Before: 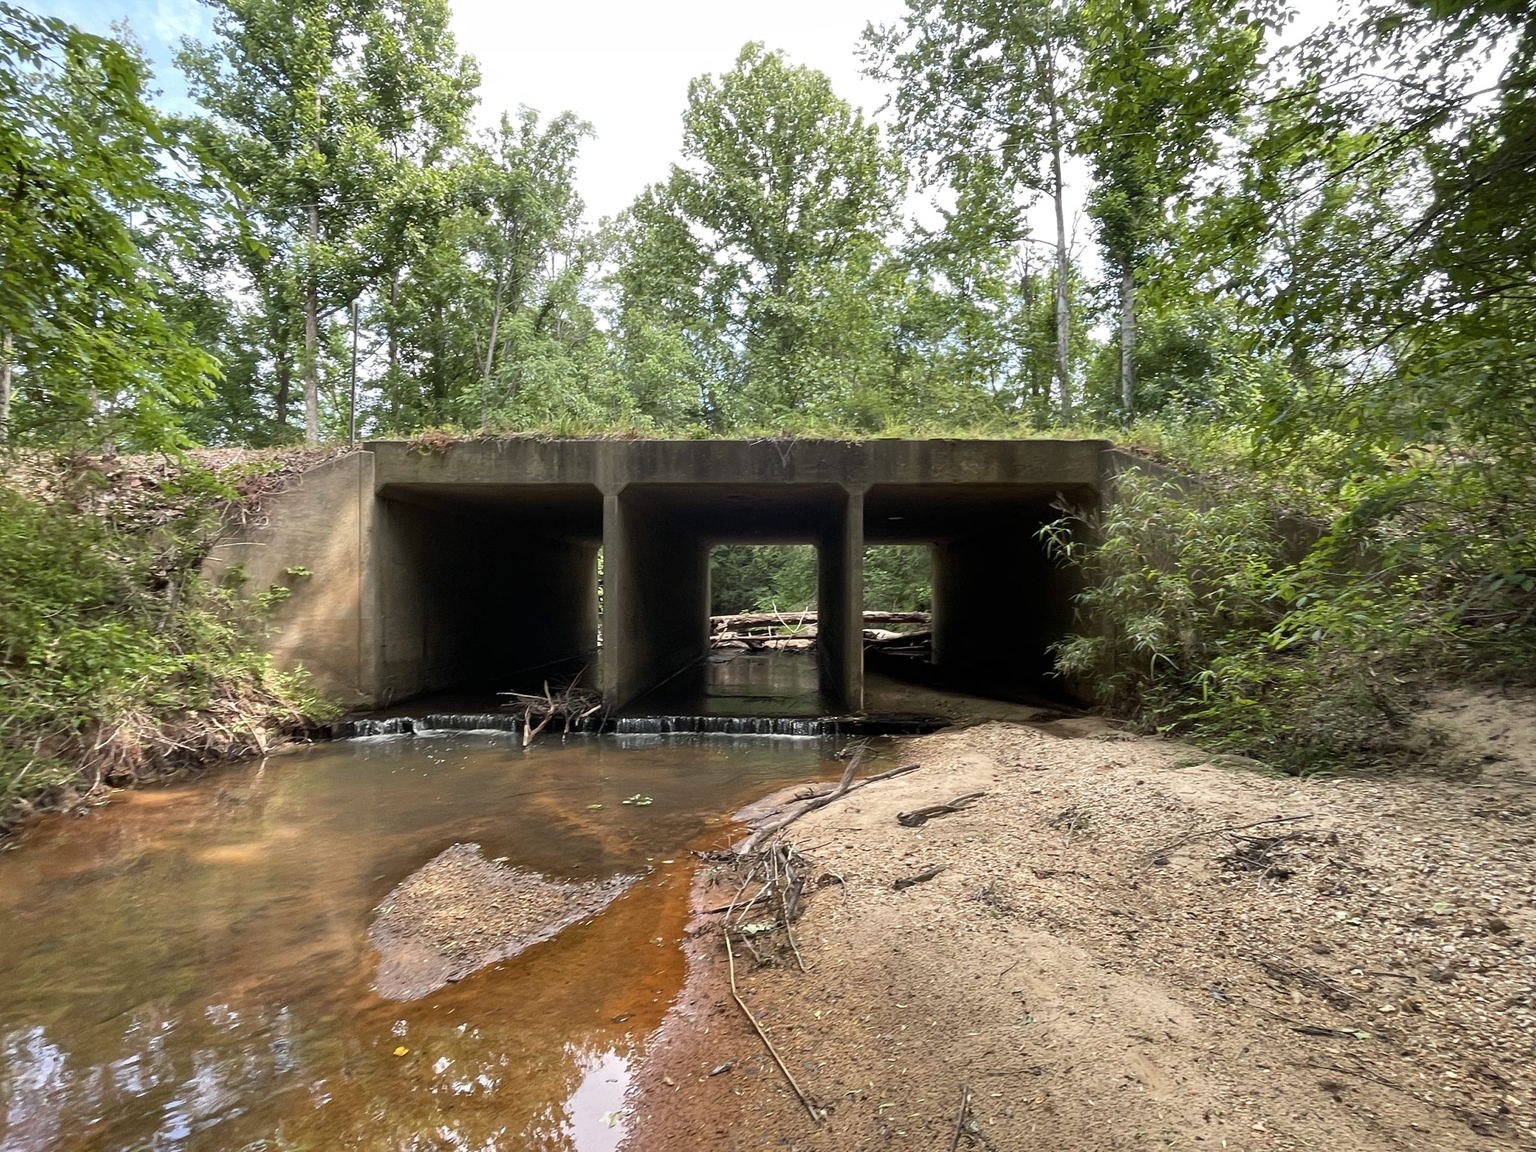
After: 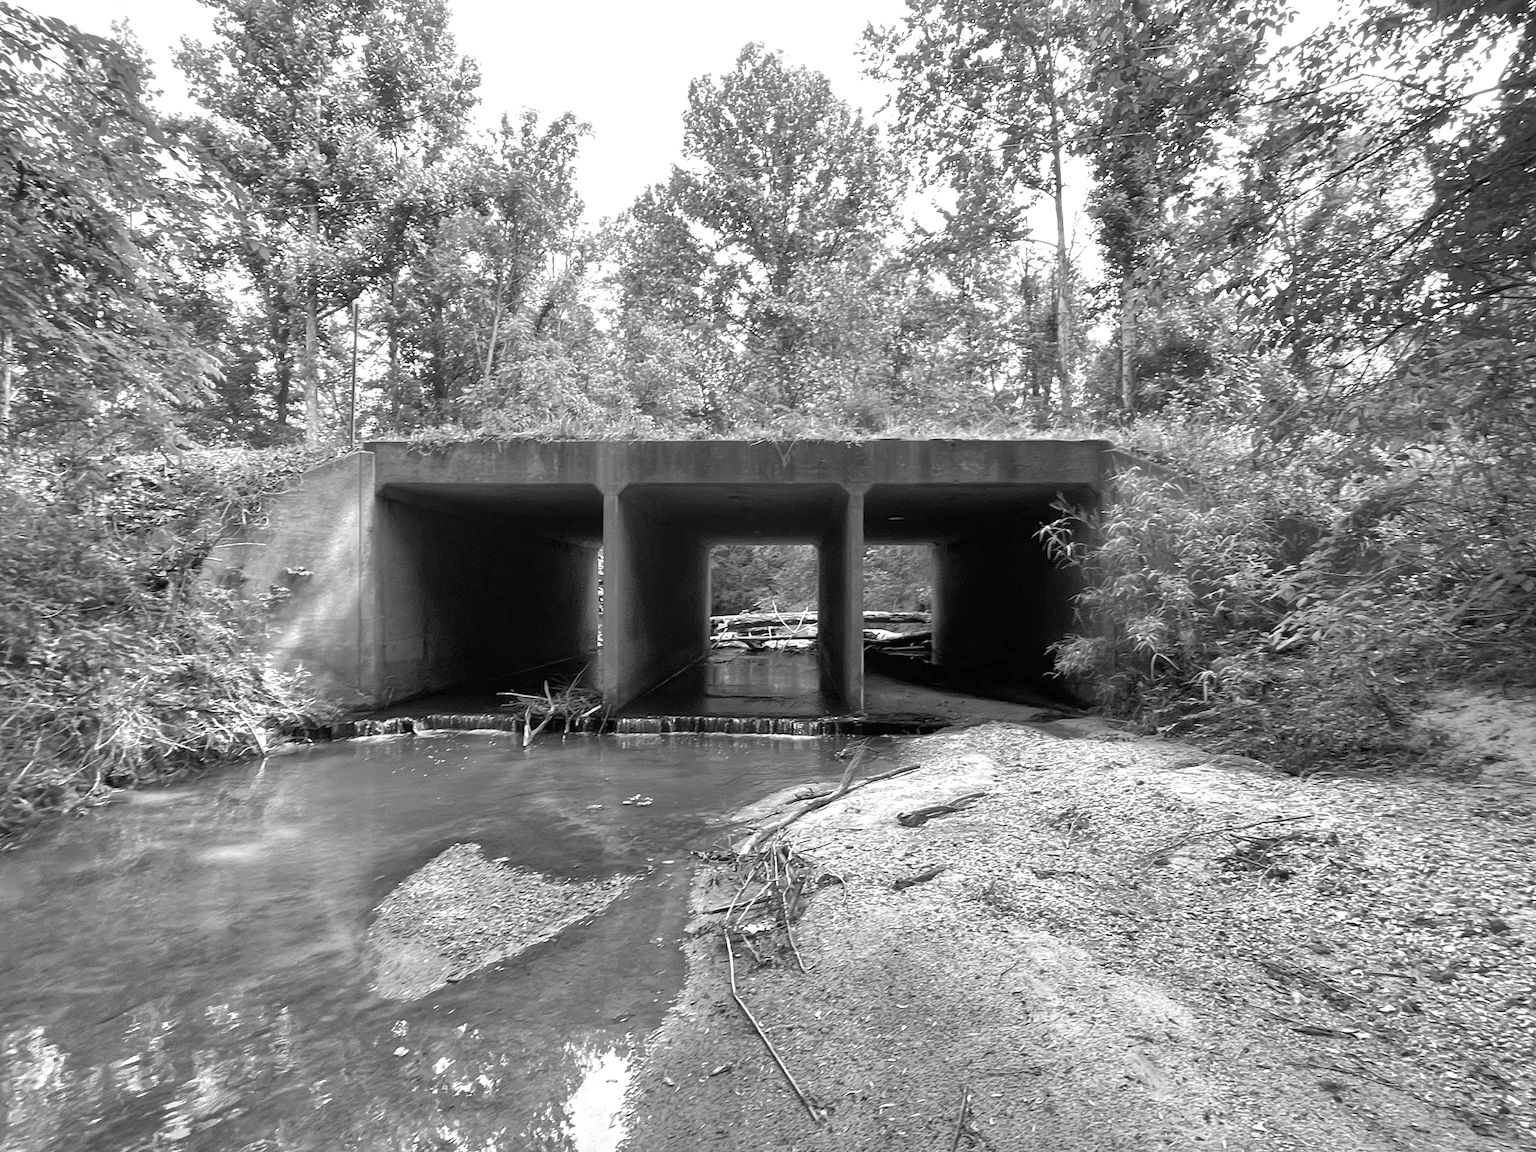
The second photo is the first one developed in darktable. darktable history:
color contrast: green-magenta contrast 0, blue-yellow contrast 0
shadows and highlights: on, module defaults
exposure: black level correction 0, exposure 0.5 EV, compensate exposure bias true, compensate highlight preservation false
